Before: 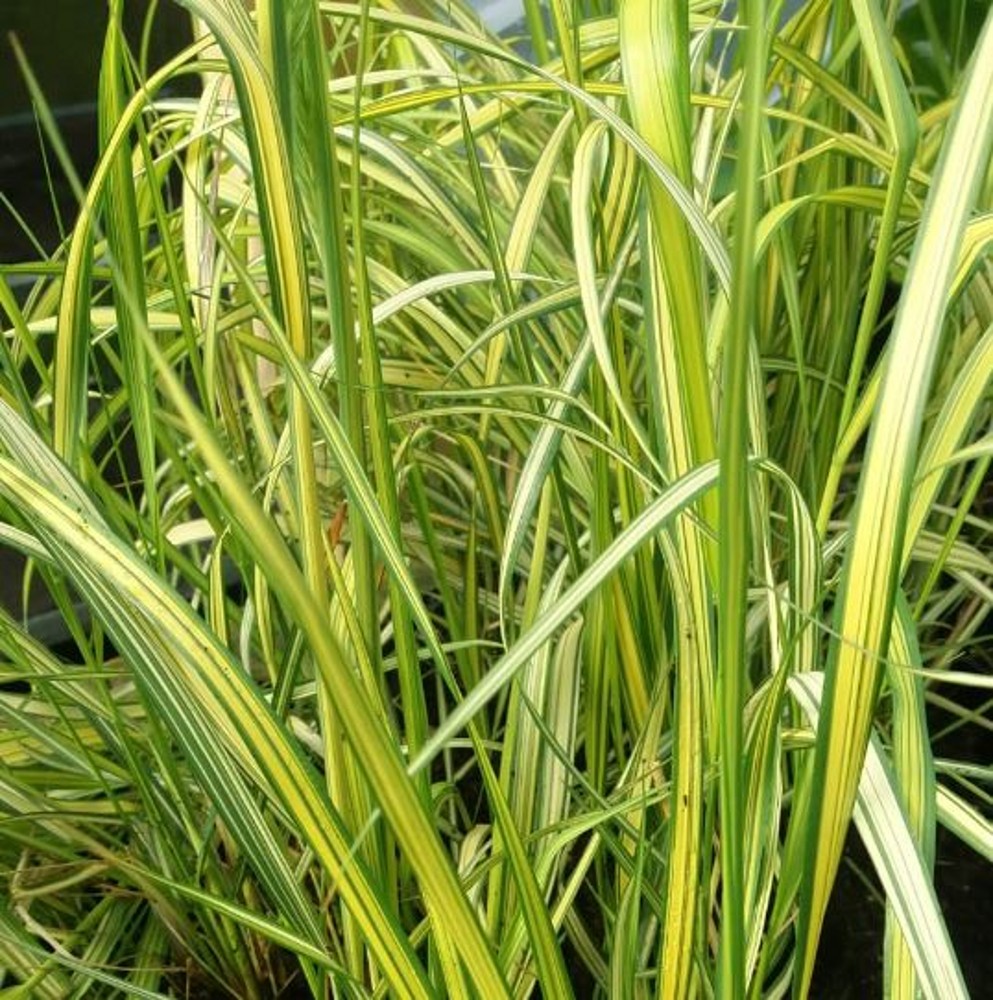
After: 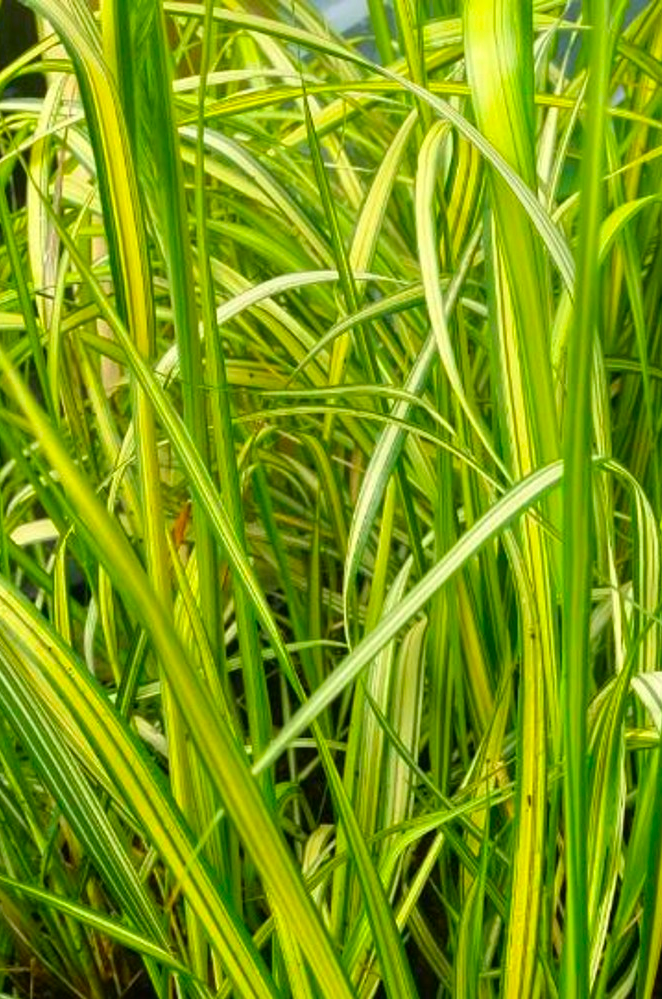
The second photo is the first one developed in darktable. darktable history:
crop and rotate: left 15.754%, right 17.579%
contrast brightness saturation: saturation 0.5
